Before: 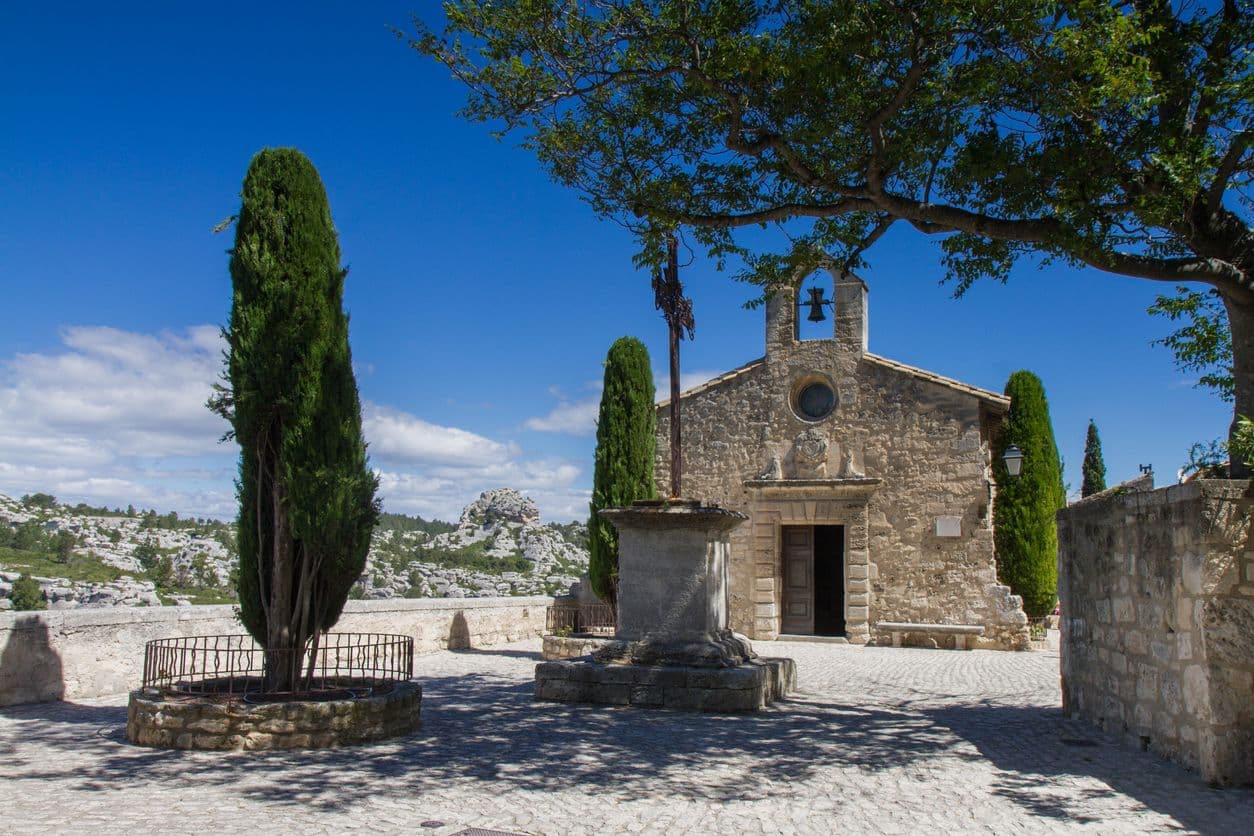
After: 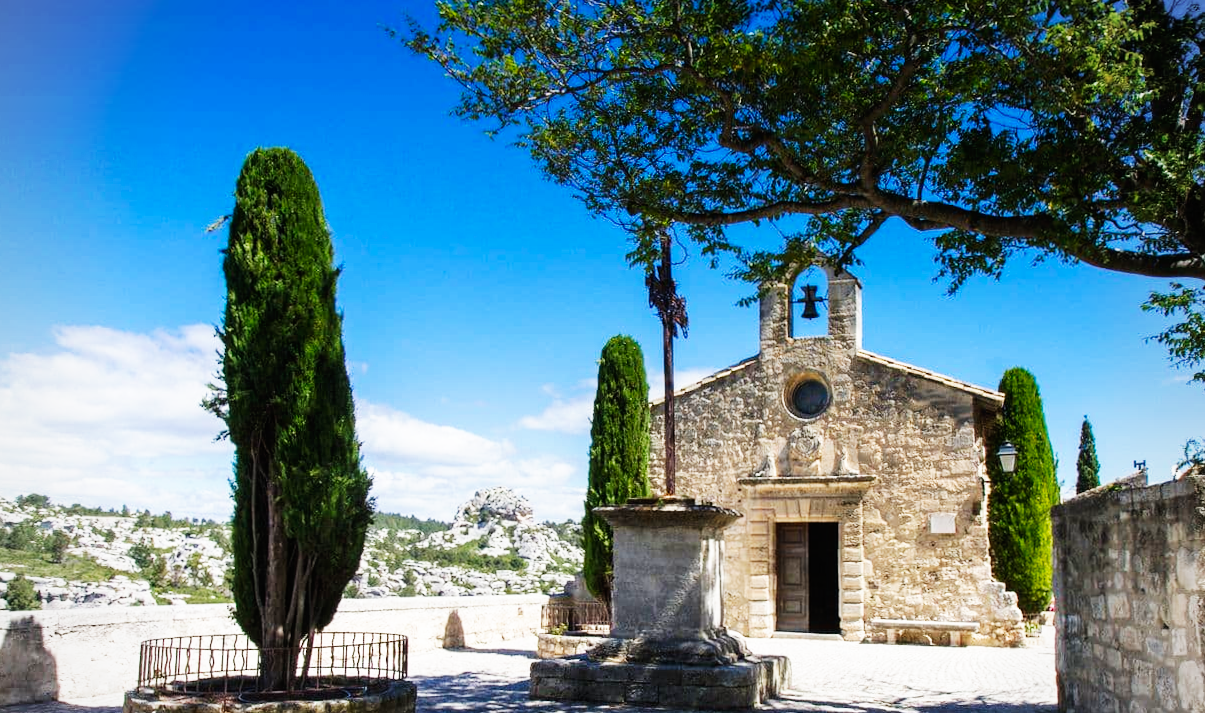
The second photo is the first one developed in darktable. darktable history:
base curve: curves: ch0 [(0, 0) (0.007, 0.004) (0.027, 0.03) (0.046, 0.07) (0.207, 0.54) (0.442, 0.872) (0.673, 0.972) (1, 1)], preserve colors none
crop and rotate: angle 0.2°, left 0.275%, right 3.127%, bottom 14.18%
vignetting: brightness -0.167
